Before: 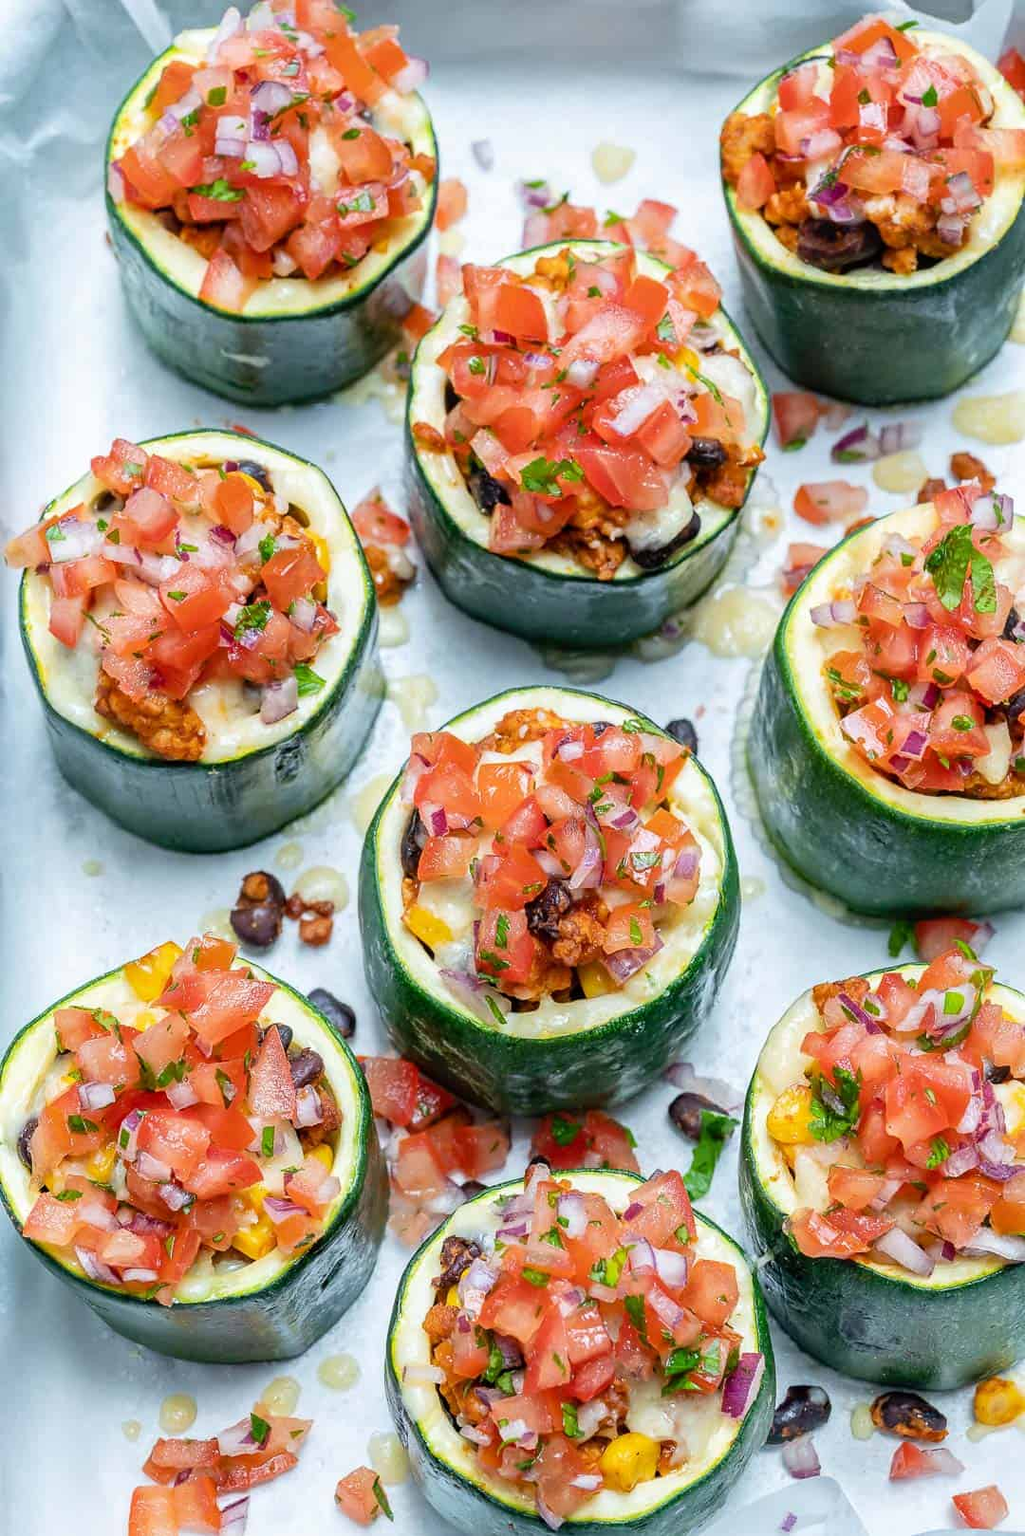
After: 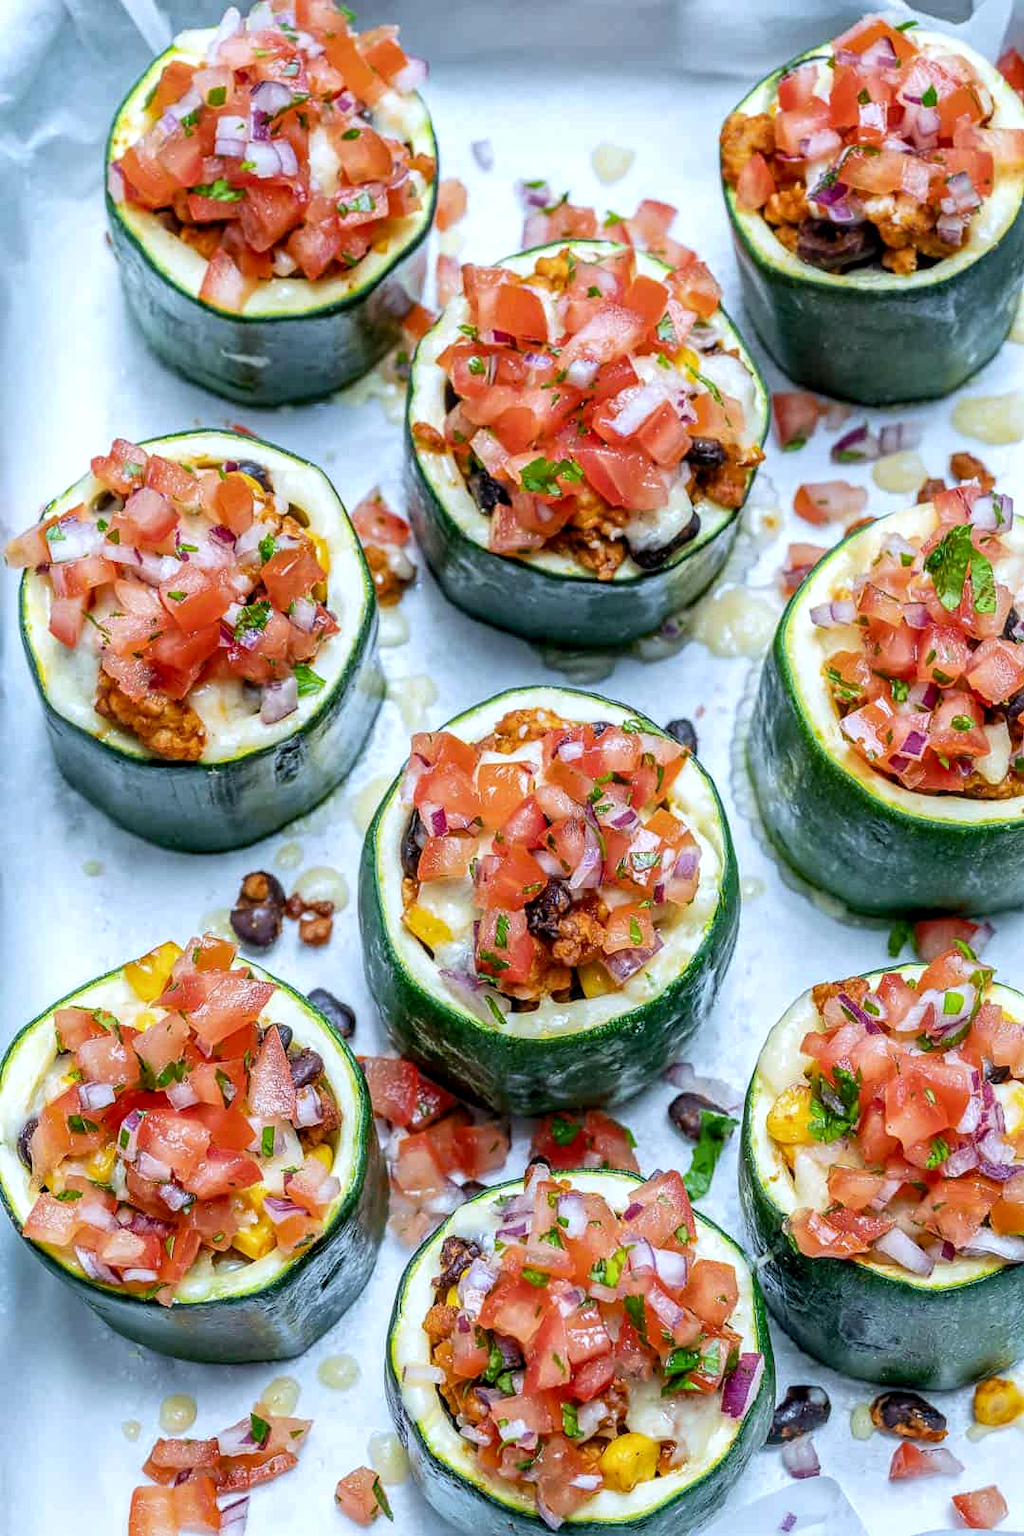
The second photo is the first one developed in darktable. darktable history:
white balance: red 0.954, blue 1.079
local contrast: detail 130%
